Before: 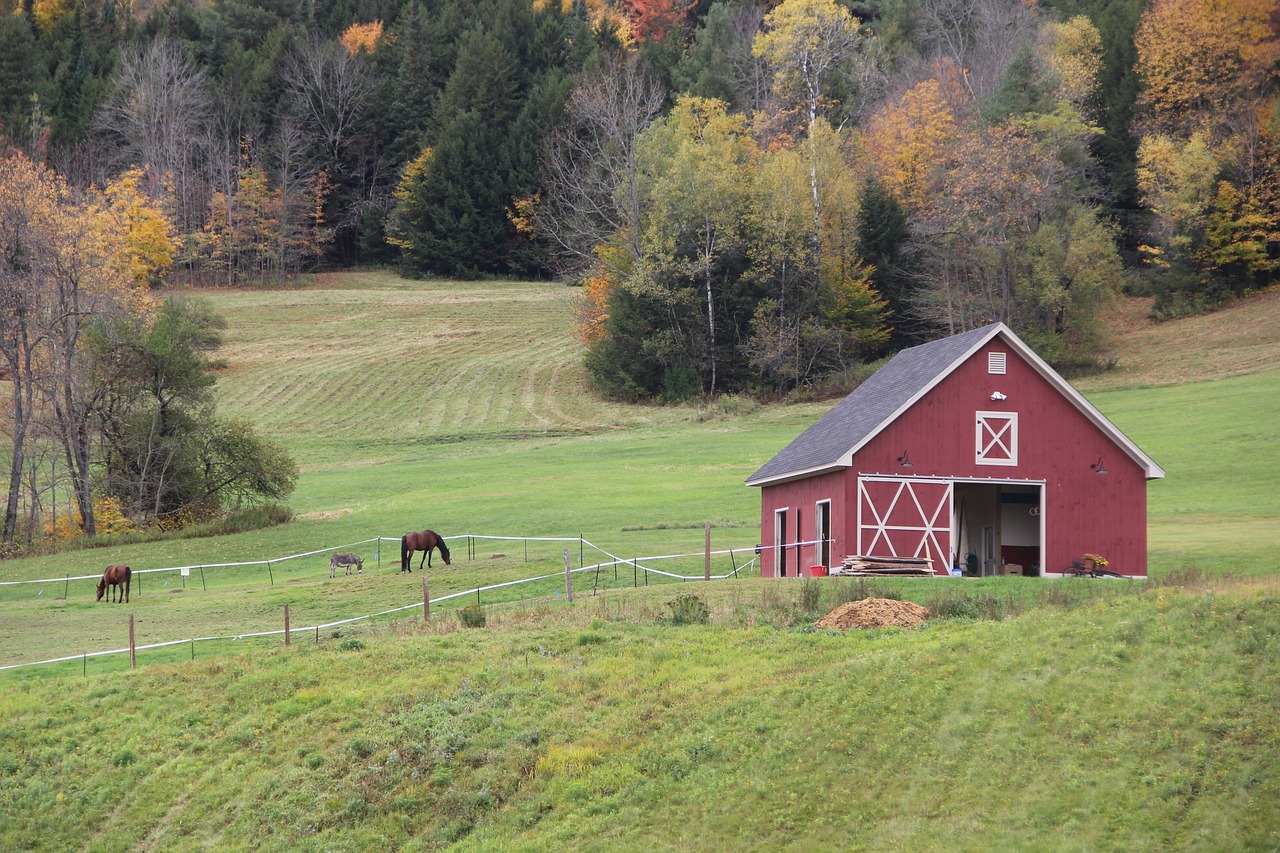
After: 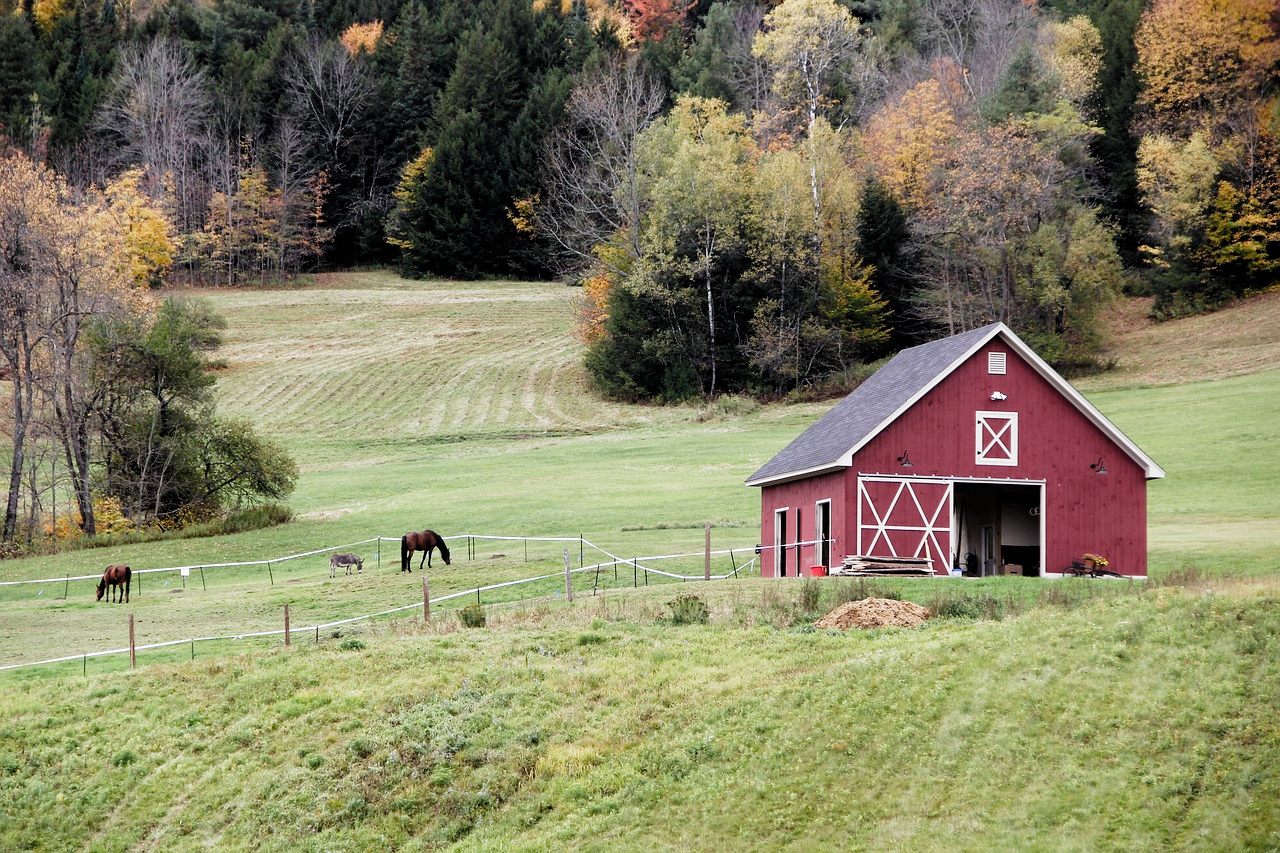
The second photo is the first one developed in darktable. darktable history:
filmic rgb: black relative exposure -4.92 EV, white relative exposure 2.83 EV, hardness 3.71, preserve chrominance no, color science v5 (2021)
tone equalizer: -8 EV -0.385 EV, -7 EV -0.424 EV, -6 EV -0.311 EV, -5 EV -0.258 EV, -3 EV 0.252 EV, -2 EV 0.342 EV, -1 EV 0.385 EV, +0 EV 0.402 EV, edges refinement/feathering 500, mask exposure compensation -1.57 EV, preserve details no
